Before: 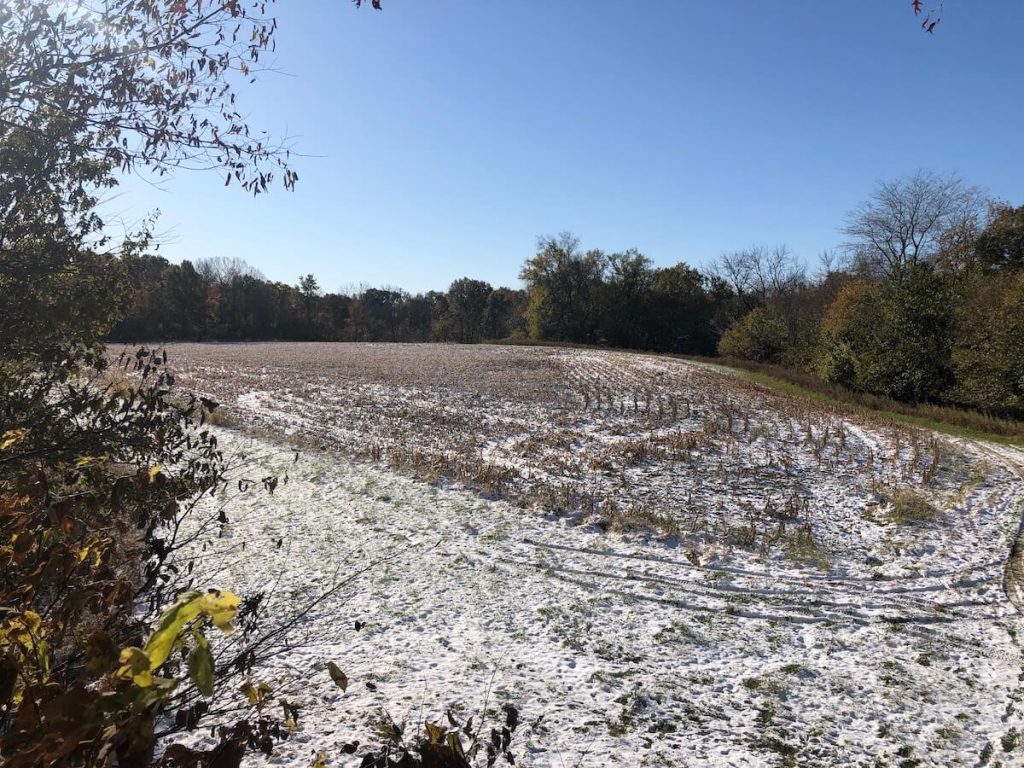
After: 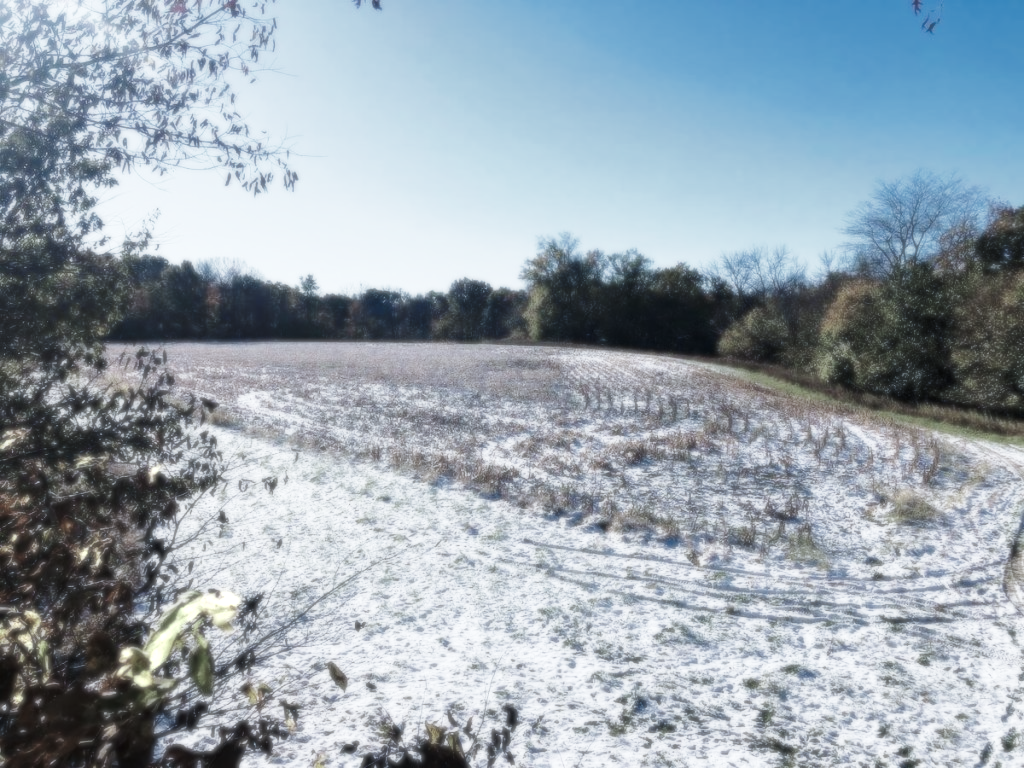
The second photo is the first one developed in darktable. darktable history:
base curve: curves: ch0 [(0, 0) (0.028, 0.03) (0.121, 0.232) (0.46, 0.748) (0.859, 0.968) (1, 1)], preserve colors none
color balance rgb: on, module defaults
soften: size 8.67%, mix 49%
color calibration: x 0.38, y 0.39, temperature 4086.04 K
color zones: curves: ch0 [(0.25, 0.667) (0.758, 0.368)]; ch1 [(0.215, 0.245) (0.761, 0.373)]; ch2 [(0.247, 0.554) (0.761, 0.436)]
